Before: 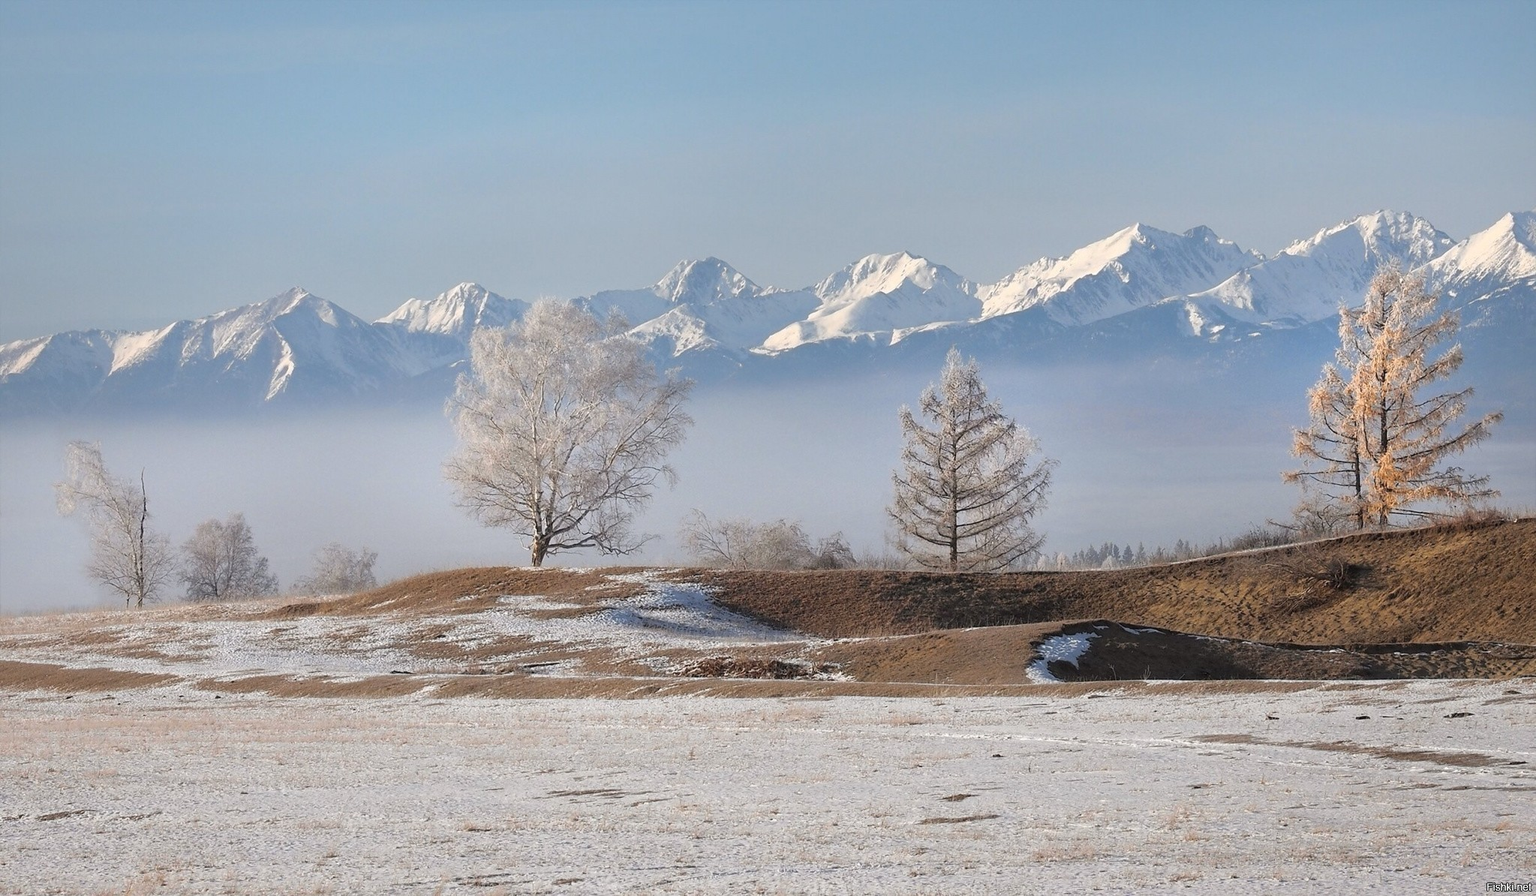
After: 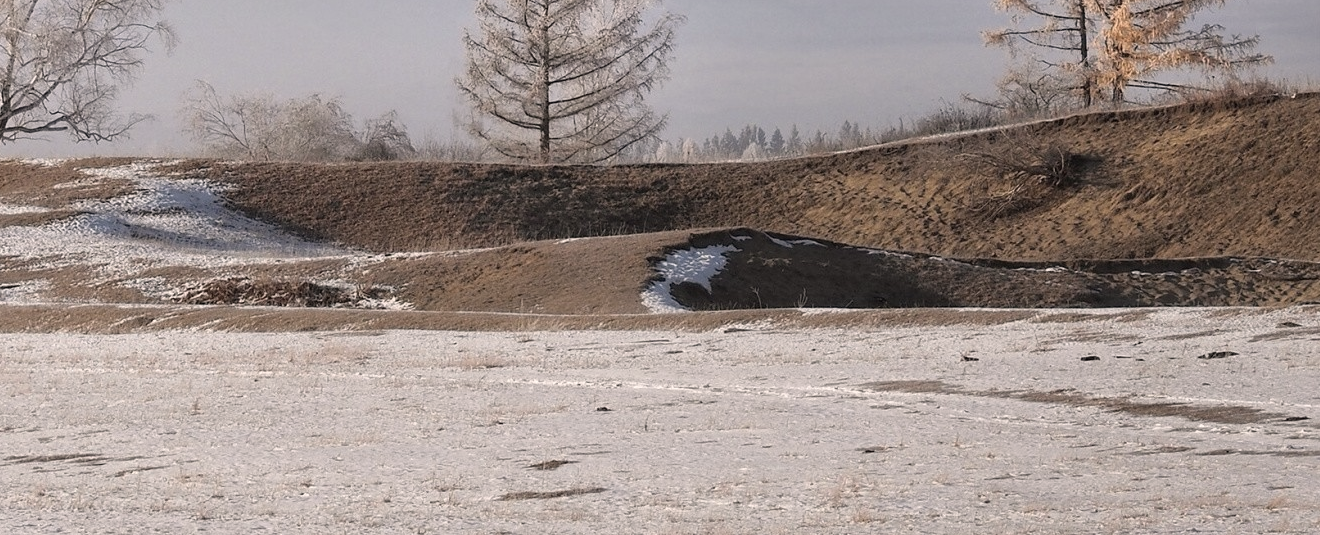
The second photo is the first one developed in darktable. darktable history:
crop and rotate: left 35.509%, top 50.238%, bottom 4.934%
color correction: highlights a* 5.59, highlights b* 5.24, saturation 0.68
